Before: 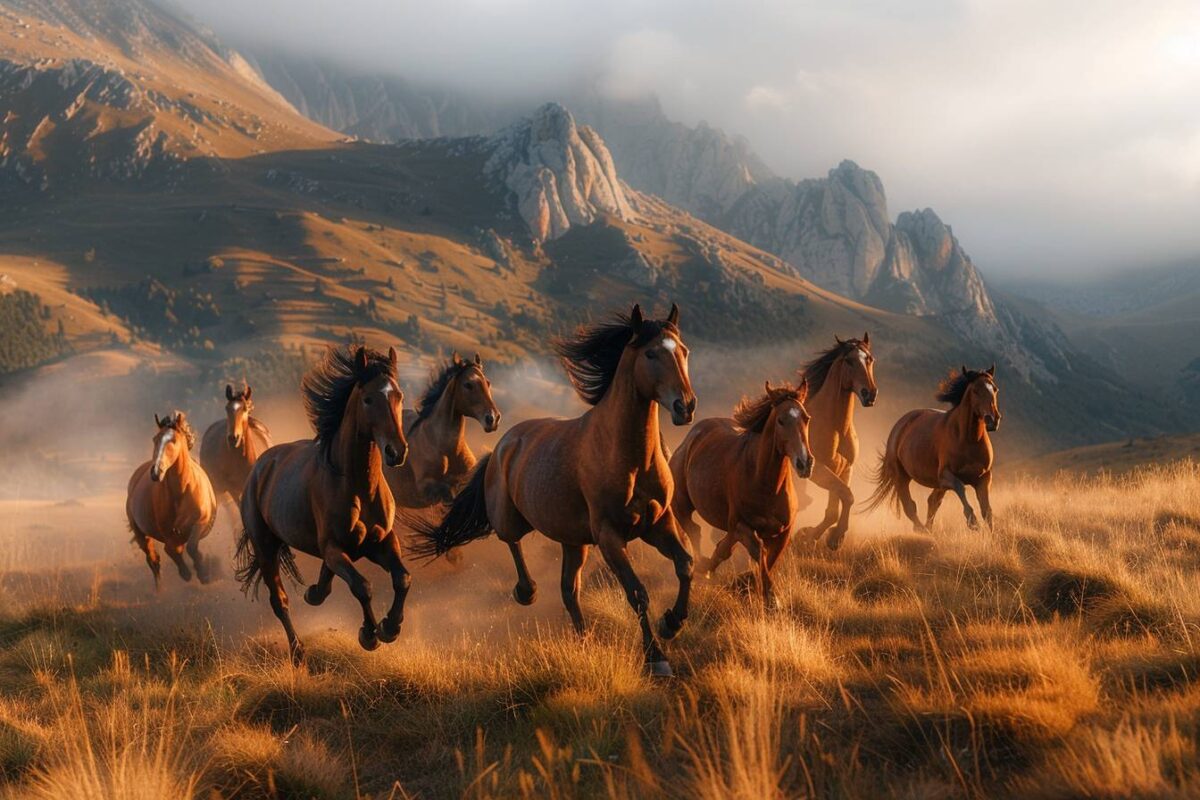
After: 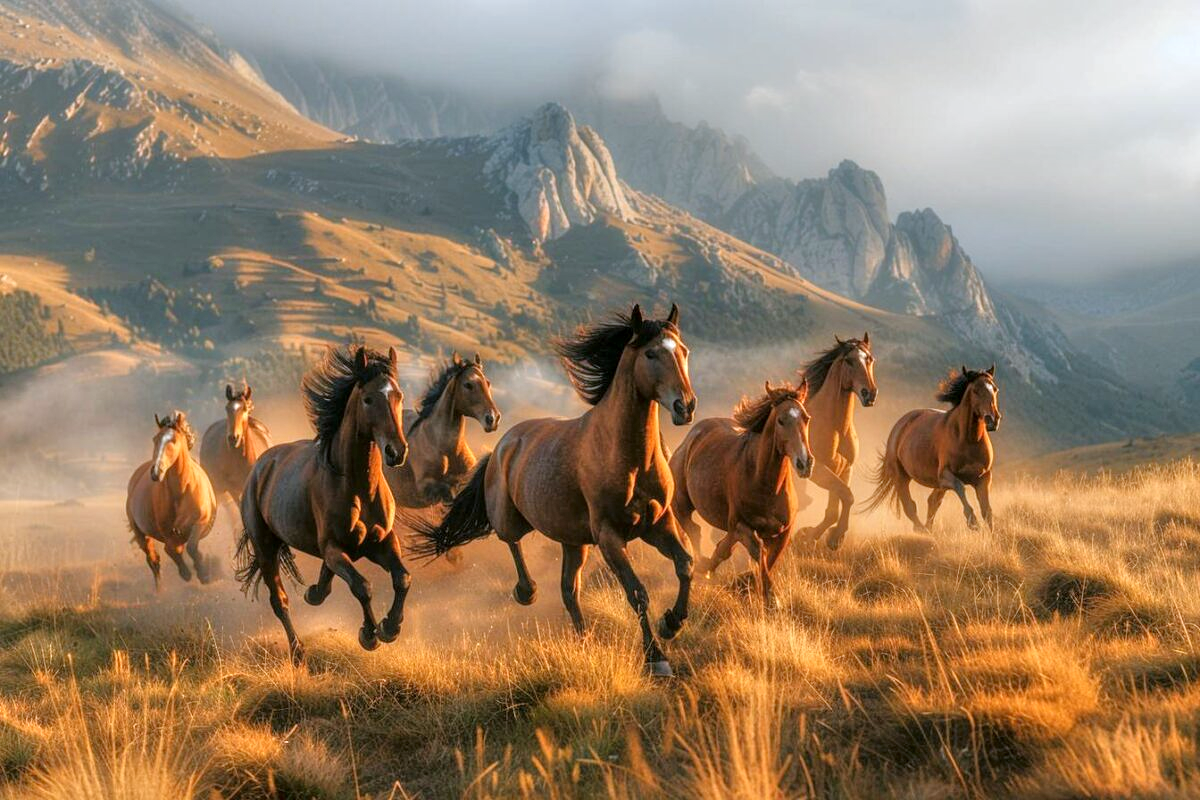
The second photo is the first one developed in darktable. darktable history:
exposure: compensate exposure bias true, compensate highlight preservation false
local contrast: on, module defaults
tone equalizer: -7 EV 0.15 EV, -6 EV 0.6 EV, -5 EV 1.15 EV, -4 EV 1.33 EV, -3 EV 1.15 EV, -2 EV 0.6 EV, -1 EV 0.15 EV, mask exposure compensation -0.5 EV
white balance: red 0.954, blue 1.079
color balance: mode lift, gamma, gain (sRGB), lift [1.04, 1, 1, 0.97], gamma [1.01, 1, 1, 0.97], gain [0.96, 1, 1, 0.97]
